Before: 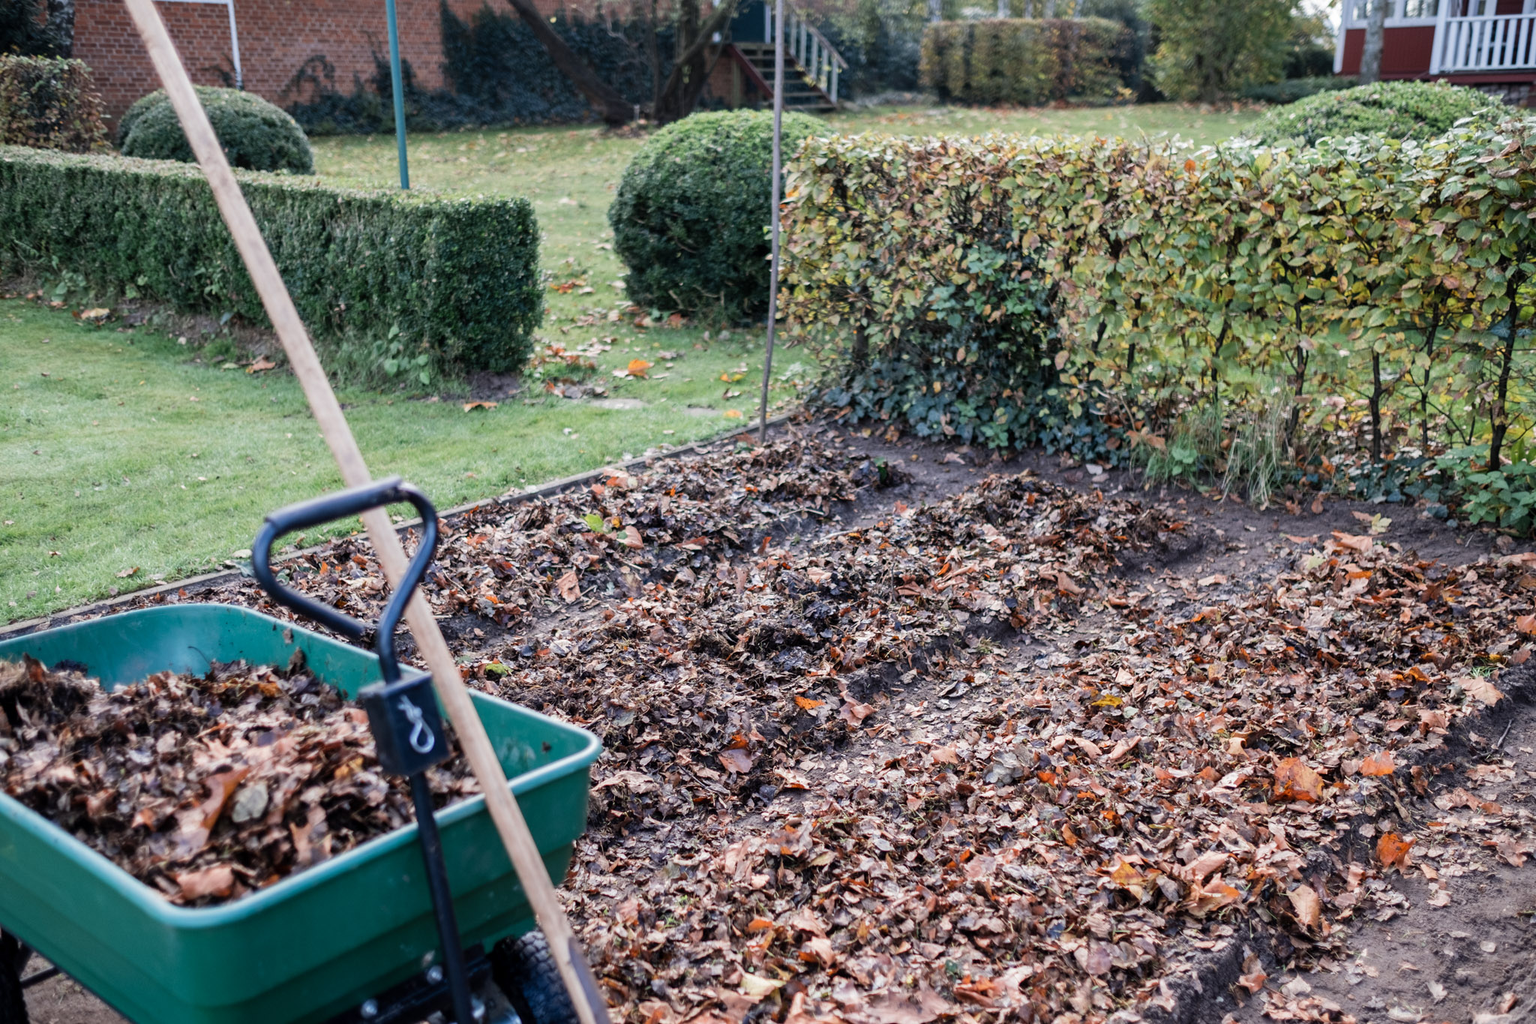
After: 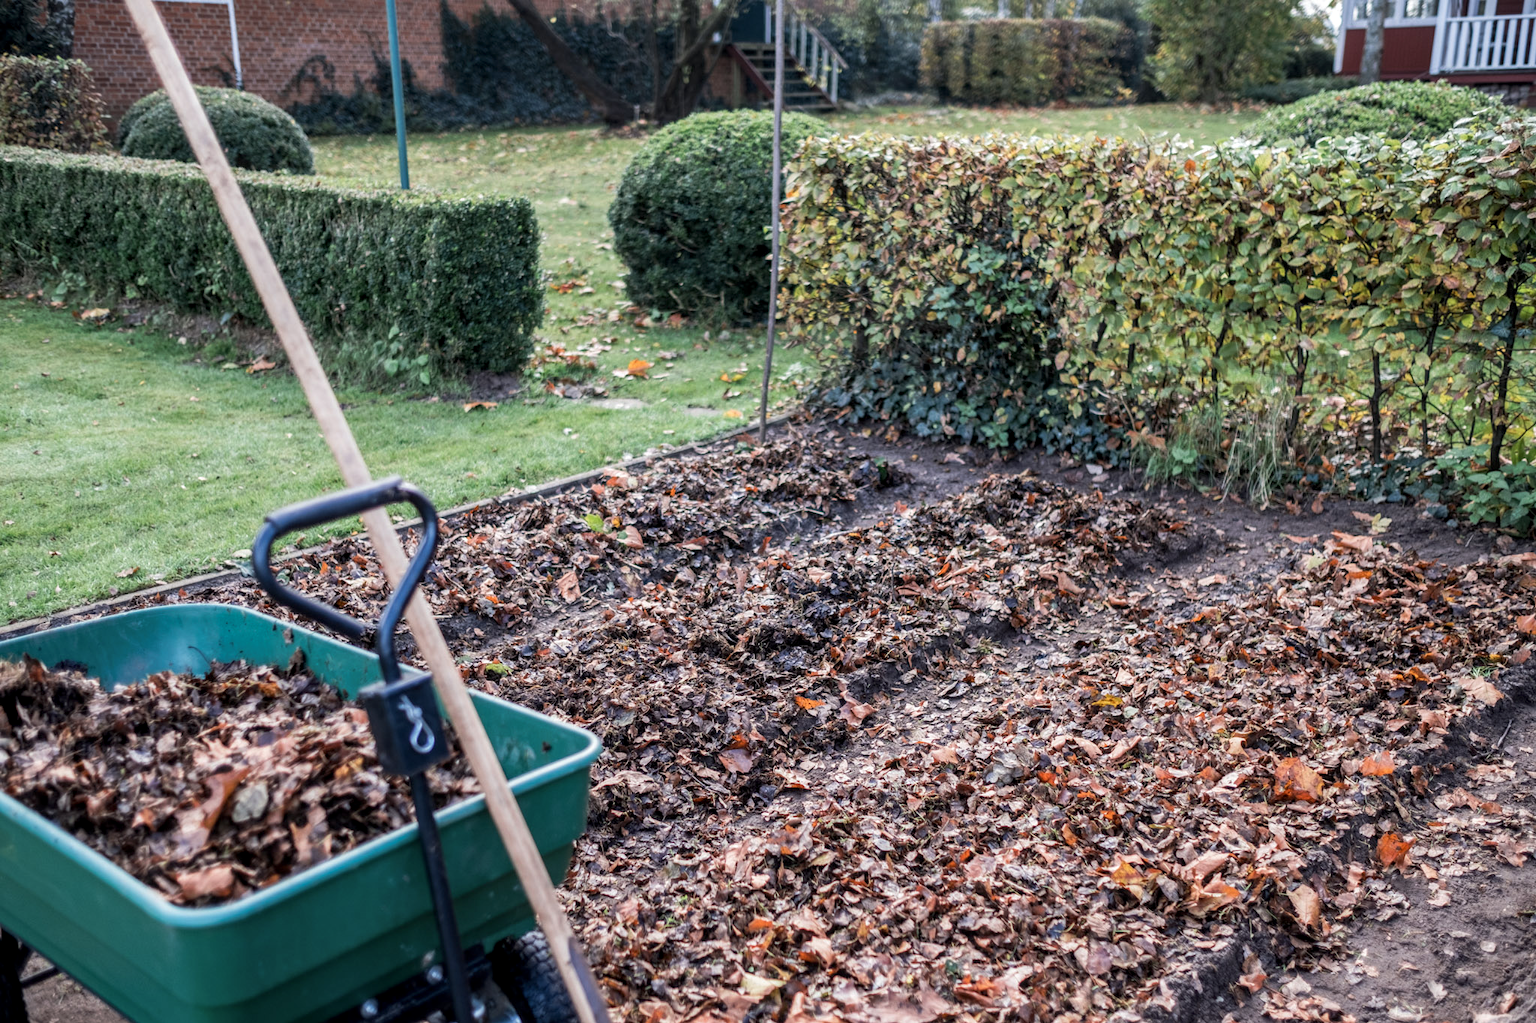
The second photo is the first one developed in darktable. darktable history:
tone curve: curves: ch0 [(0, 0) (0.003, 0.003) (0.011, 0.015) (0.025, 0.031) (0.044, 0.056) (0.069, 0.083) (0.1, 0.113) (0.136, 0.145) (0.177, 0.184) (0.224, 0.225) (0.277, 0.275) (0.335, 0.327) (0.399, 0.385) (0.468, 0.447) (0.543, 0.528) (0.623, 0.611) (0.709, 0.703) (0.801, 0.802) (0.898, 0.902) (1, 1)], preserve colors none
local contrast: on, module defaults
